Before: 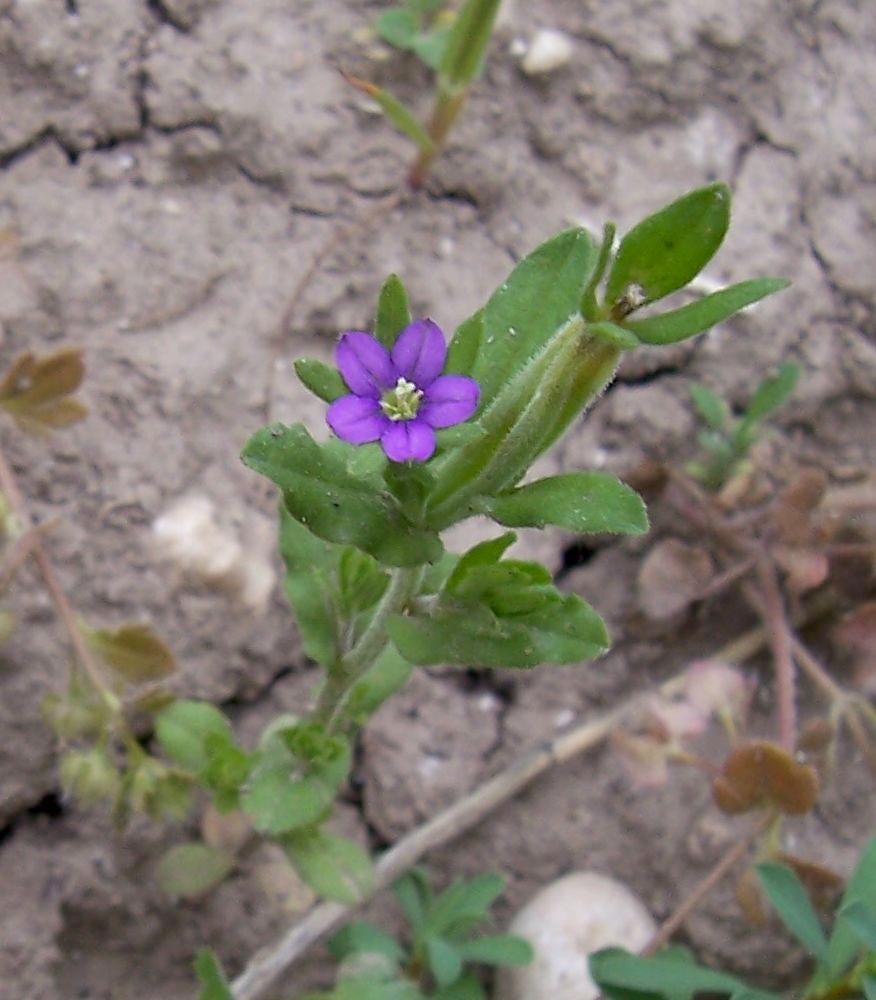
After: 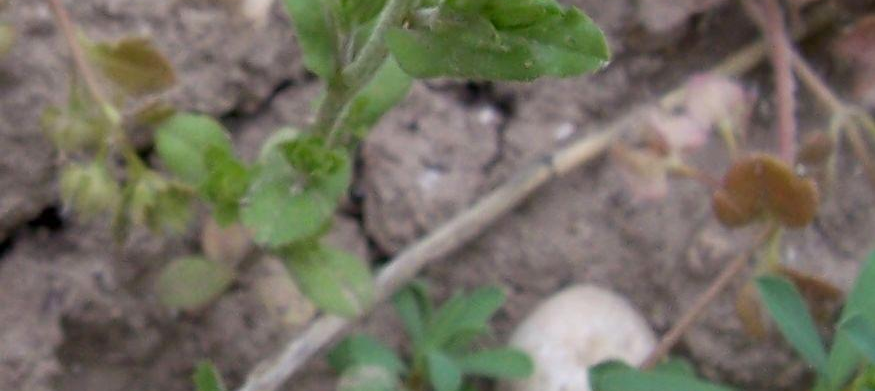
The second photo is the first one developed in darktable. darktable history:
crop and rotate: top 58.797%, bottom 2.101%
